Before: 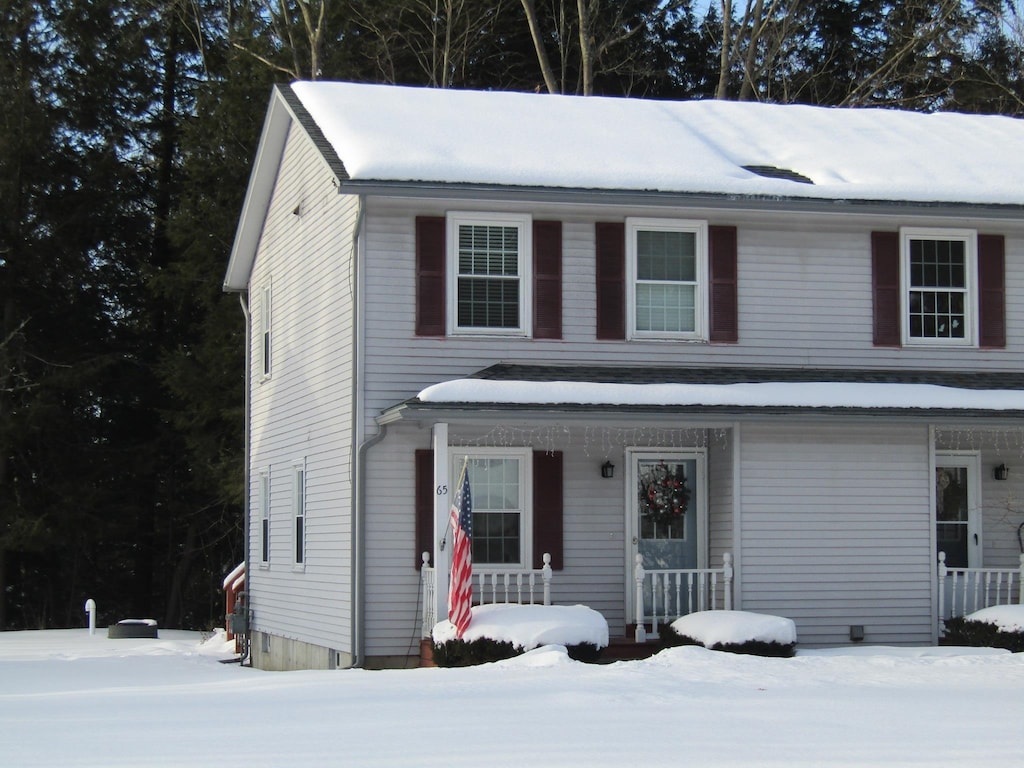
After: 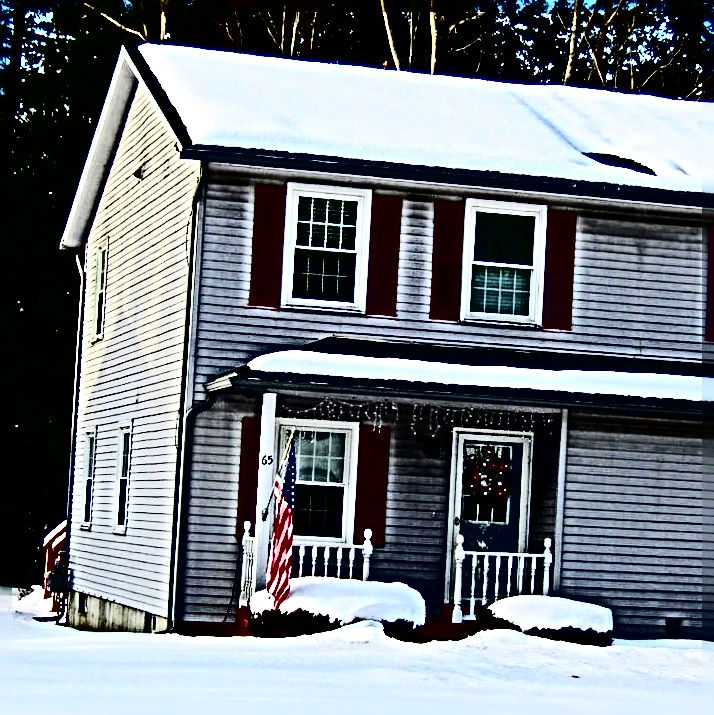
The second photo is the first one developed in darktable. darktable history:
color correction: highlights a* 0.072, highlights b* -0.543
sharpen: radius 6.276, amount 1.815, threshold 0.065
crop and rotate: angle -3.18°, left 14.132%, top 0.035%, right 11.04%, bottom 0.092%
contrast brightness saturation: contrast 0.789, brightness -0.983, saturation 0.988
contrast equalizer: octaves 7, y [[0.6 ×6], [0.55 ×6], [0 ×6], [0 ×6], [0 ×6]], mix 0.334
